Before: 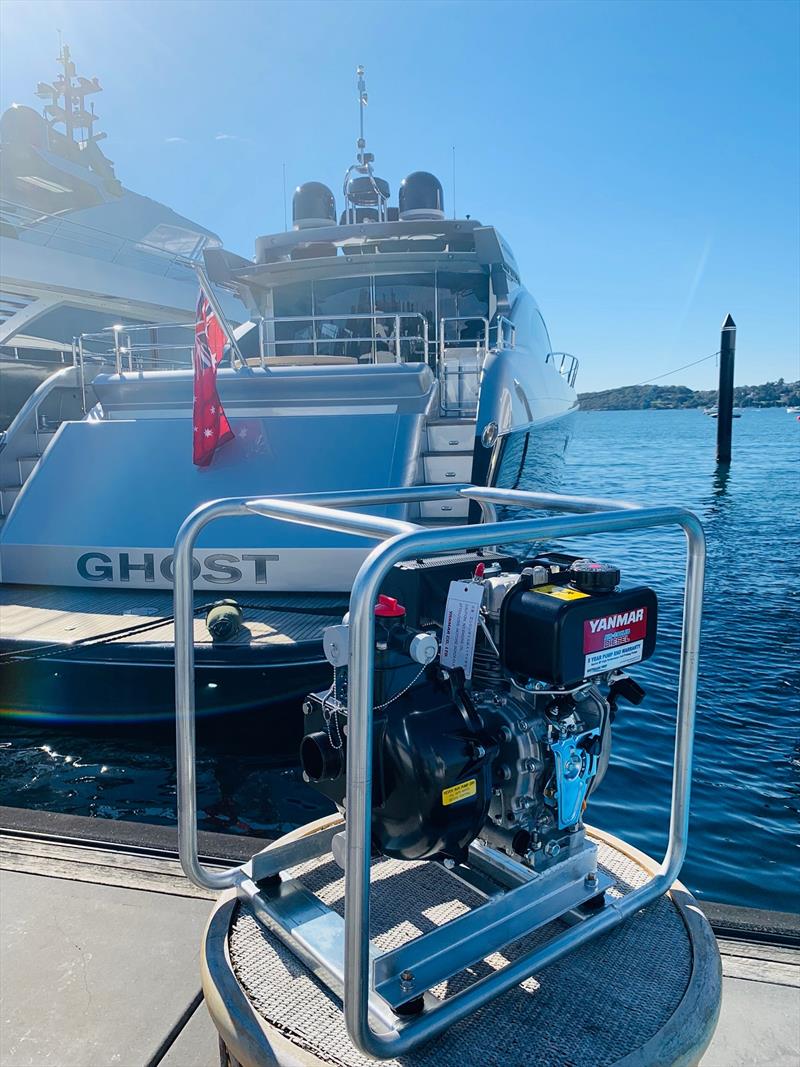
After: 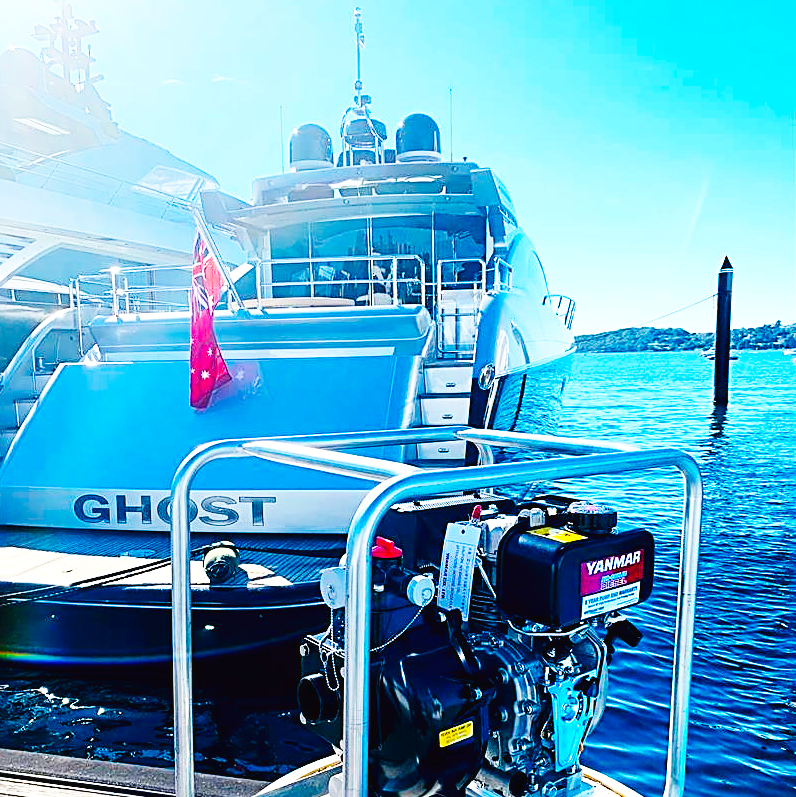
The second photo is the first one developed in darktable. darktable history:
color balance rgb: linear chroma grading › global chroma 50%, perceptual saturation grading › global saturation 2.34%, global vibrance 6.64%, contrast 12.71%, saturation formula JzAzBz (2021)
base curve: curves: ch0 [(0, 0.003) (0.001, 0.002) (0.006, 0.004) (0.02, 0.022) (0.048, 0.086) (0.094, 0.234) (0.162, 0.431) (0.258, 0.629) (0.385, 0.8) (0.548, 0.918) (0.751, 0.988) (1, 1)], preserve colors none
crop: left 0.387%, top 5.469%, bottom 19.809%
sharpen: radius 2.543, amount 0.636
